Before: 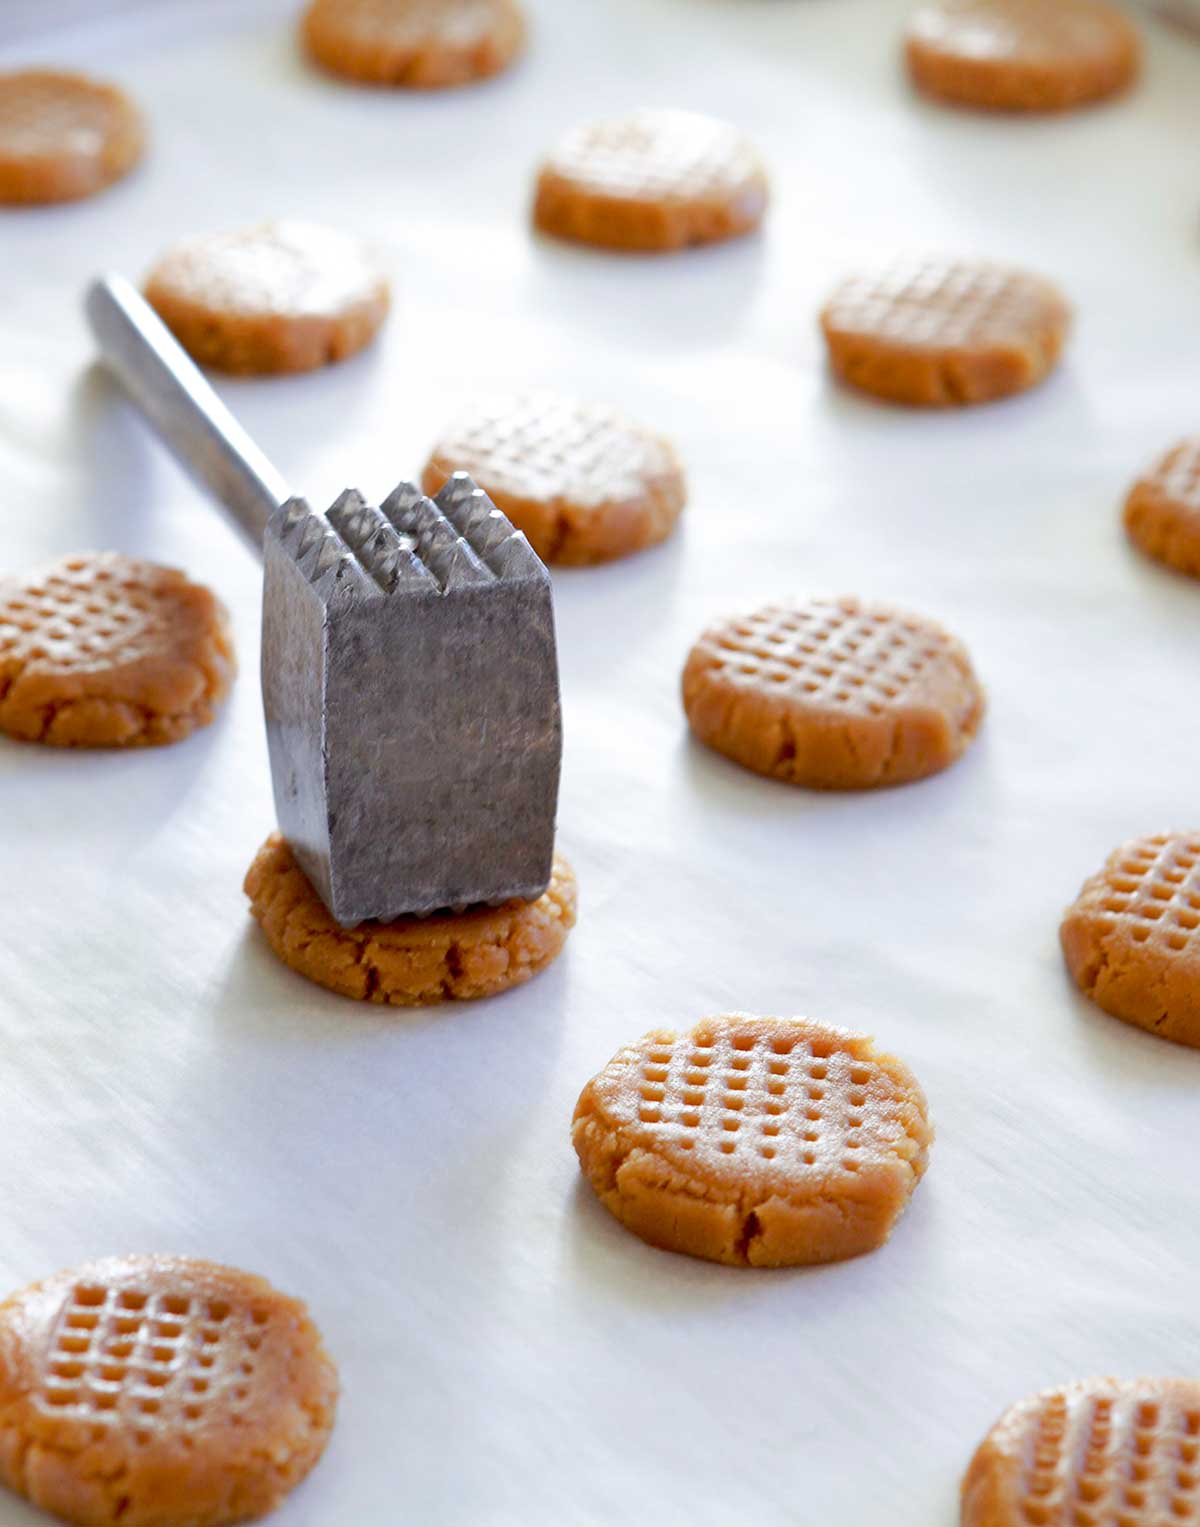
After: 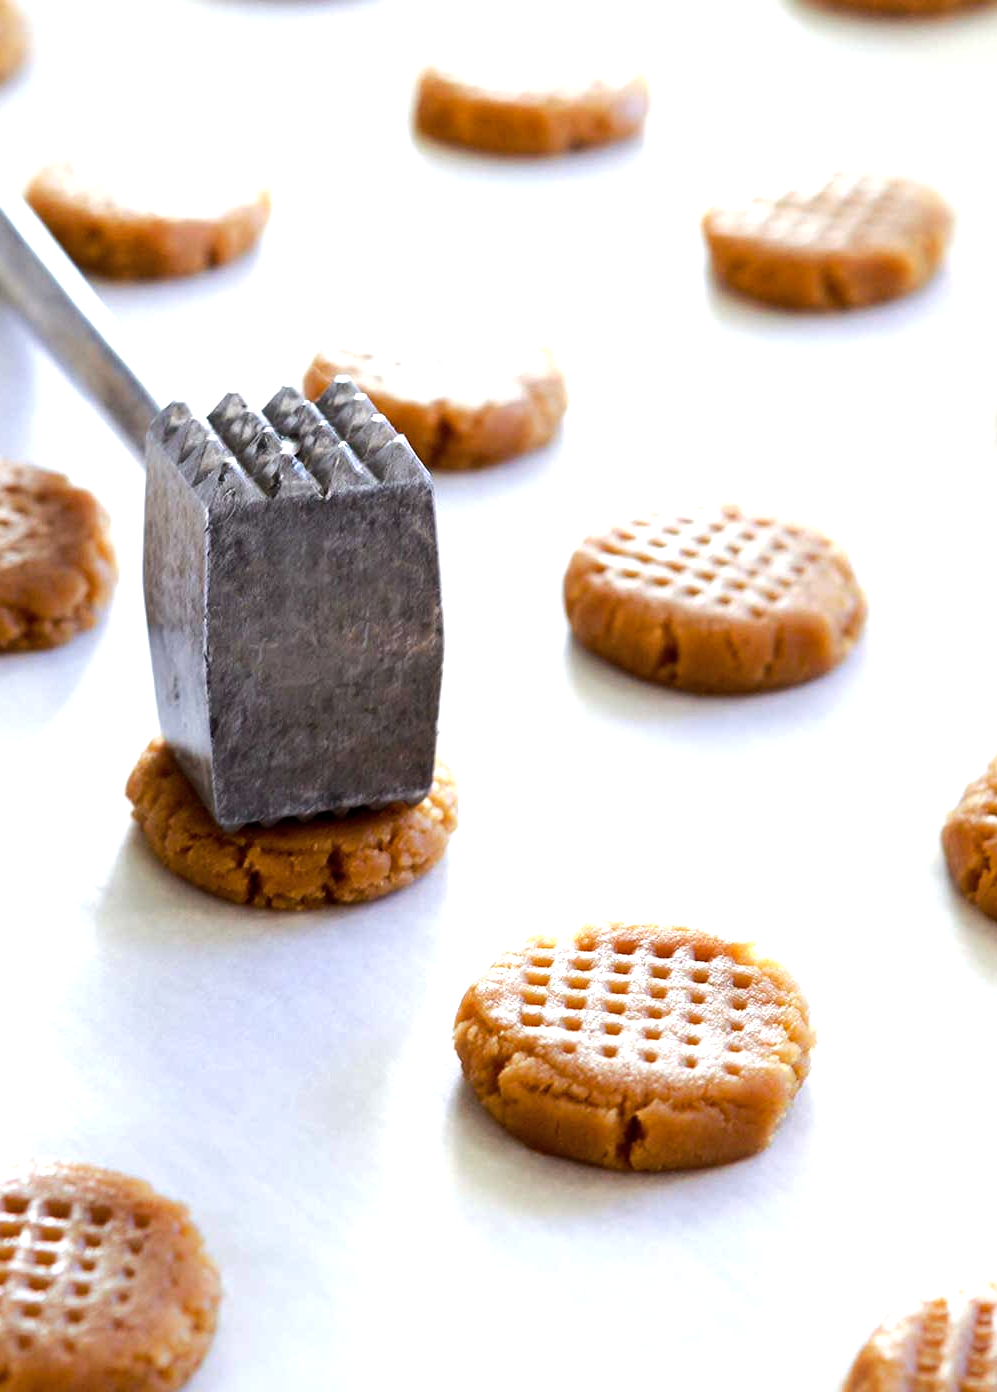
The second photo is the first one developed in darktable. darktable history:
crop: left 9.842%, top 6.326%, right 7.069%, bottom 2.467%
color balance rgb: shadows lift › hue 86.72°, perceptual saturation grading › global saturation 0.551%, perceptual brilliance grading › highlights 18.322%, perceptual brilliance grading › mid-tones 32.119%, perceptual brilliance grading › shadows -31.143%, global vibrance 9.931%, contrast 14.723%, saturation formula JzAzBz (2021)
